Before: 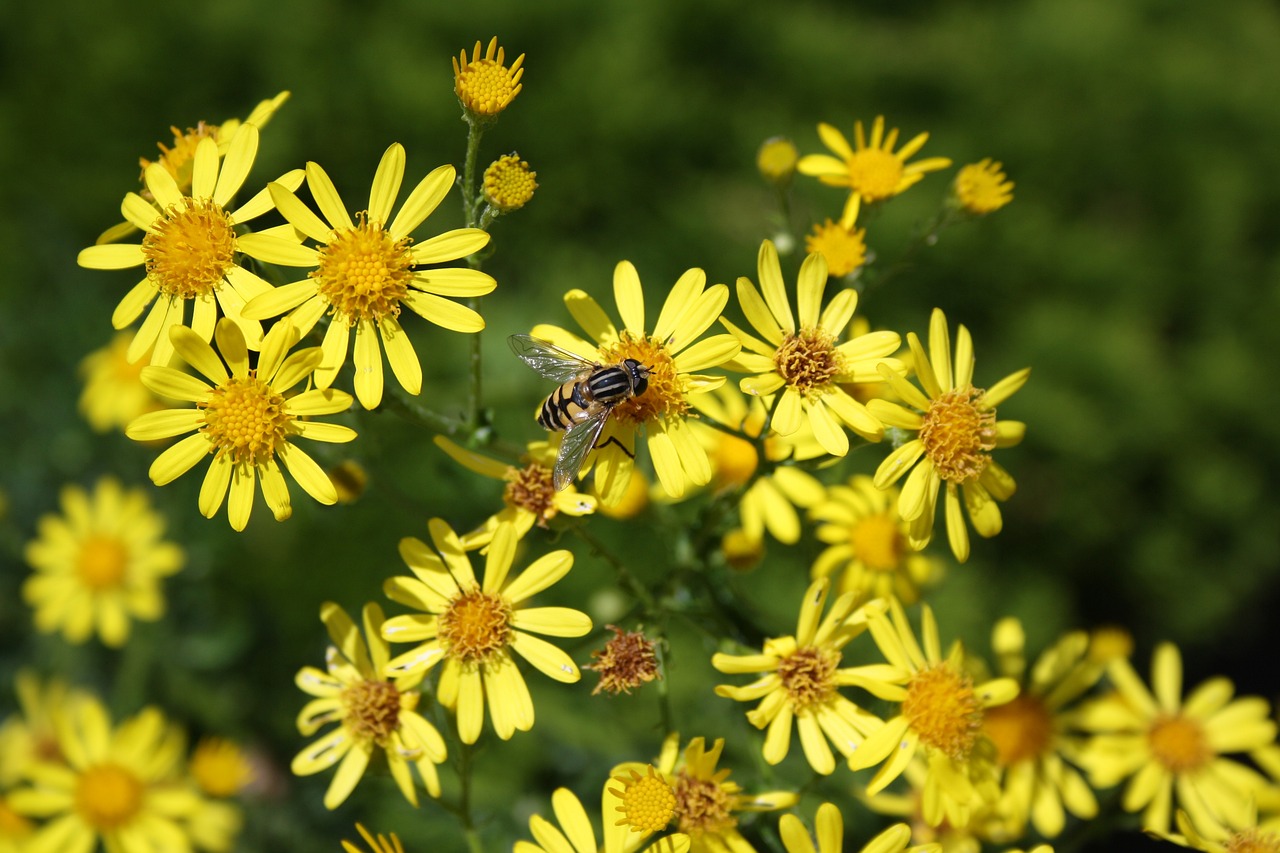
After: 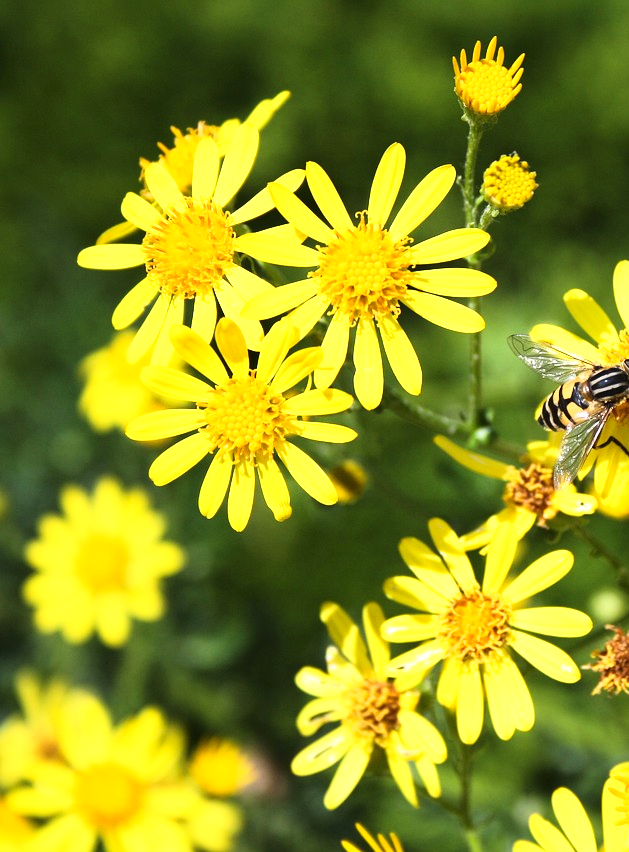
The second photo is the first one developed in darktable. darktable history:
tone curve: curves: ch0 [(0, 0.013) (0.198, 0.175) (0.512, 0.582) (0.625, 0.754) (0.81, 0.934) (1, 1)], color space Lab, linked channels, preserve colors none
exposure: exposure 0.7 EV, compensate highlight preservation false
crop and rotate: left 0%, top 0%, right 50.845%
